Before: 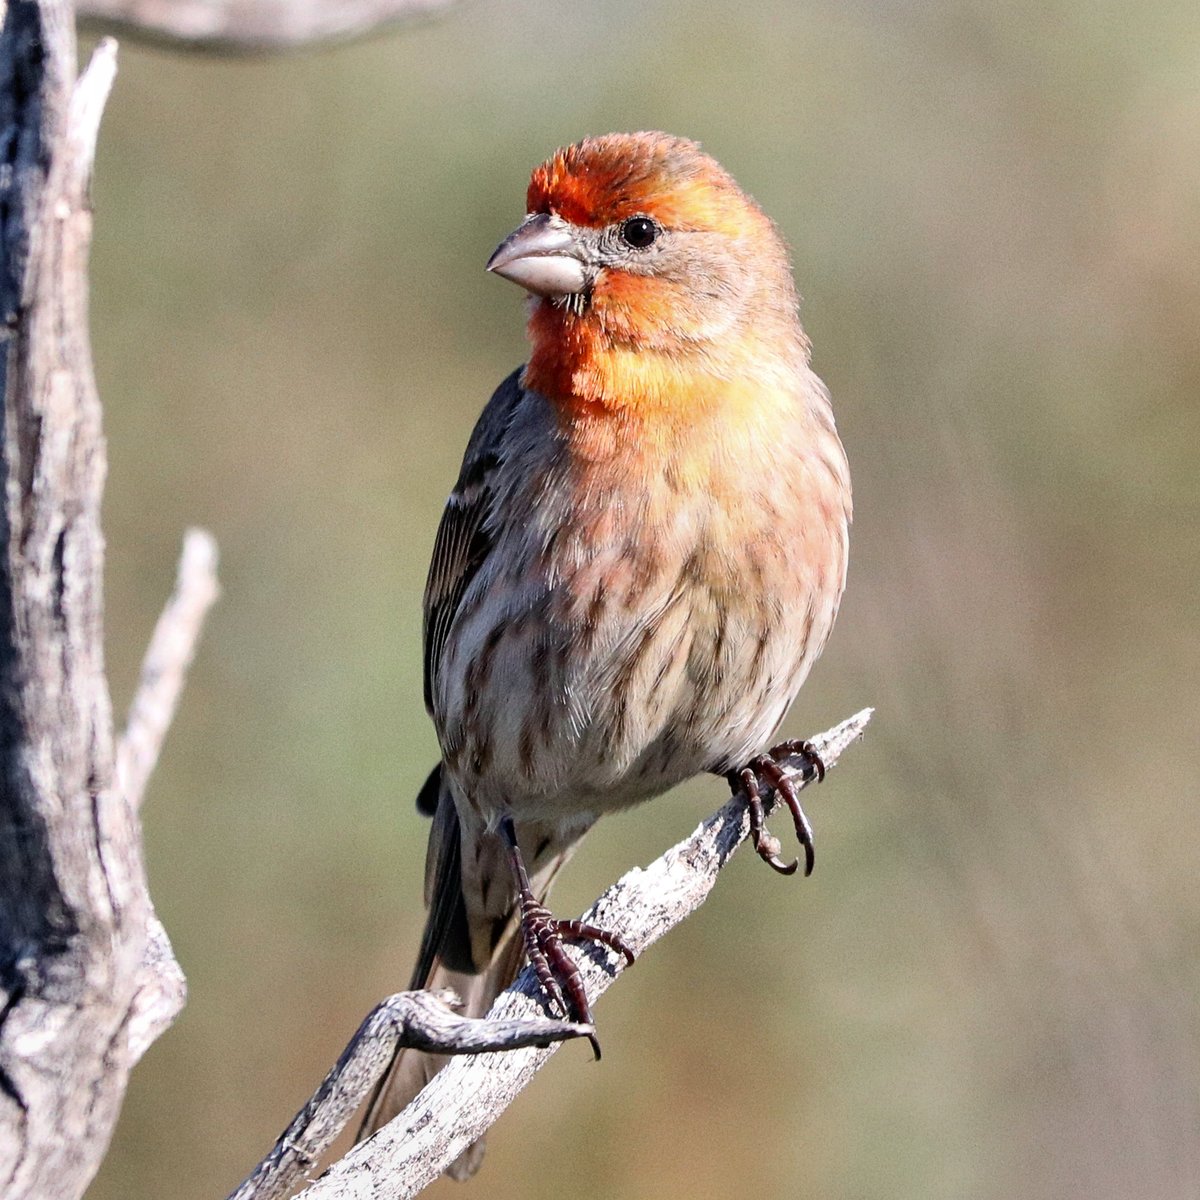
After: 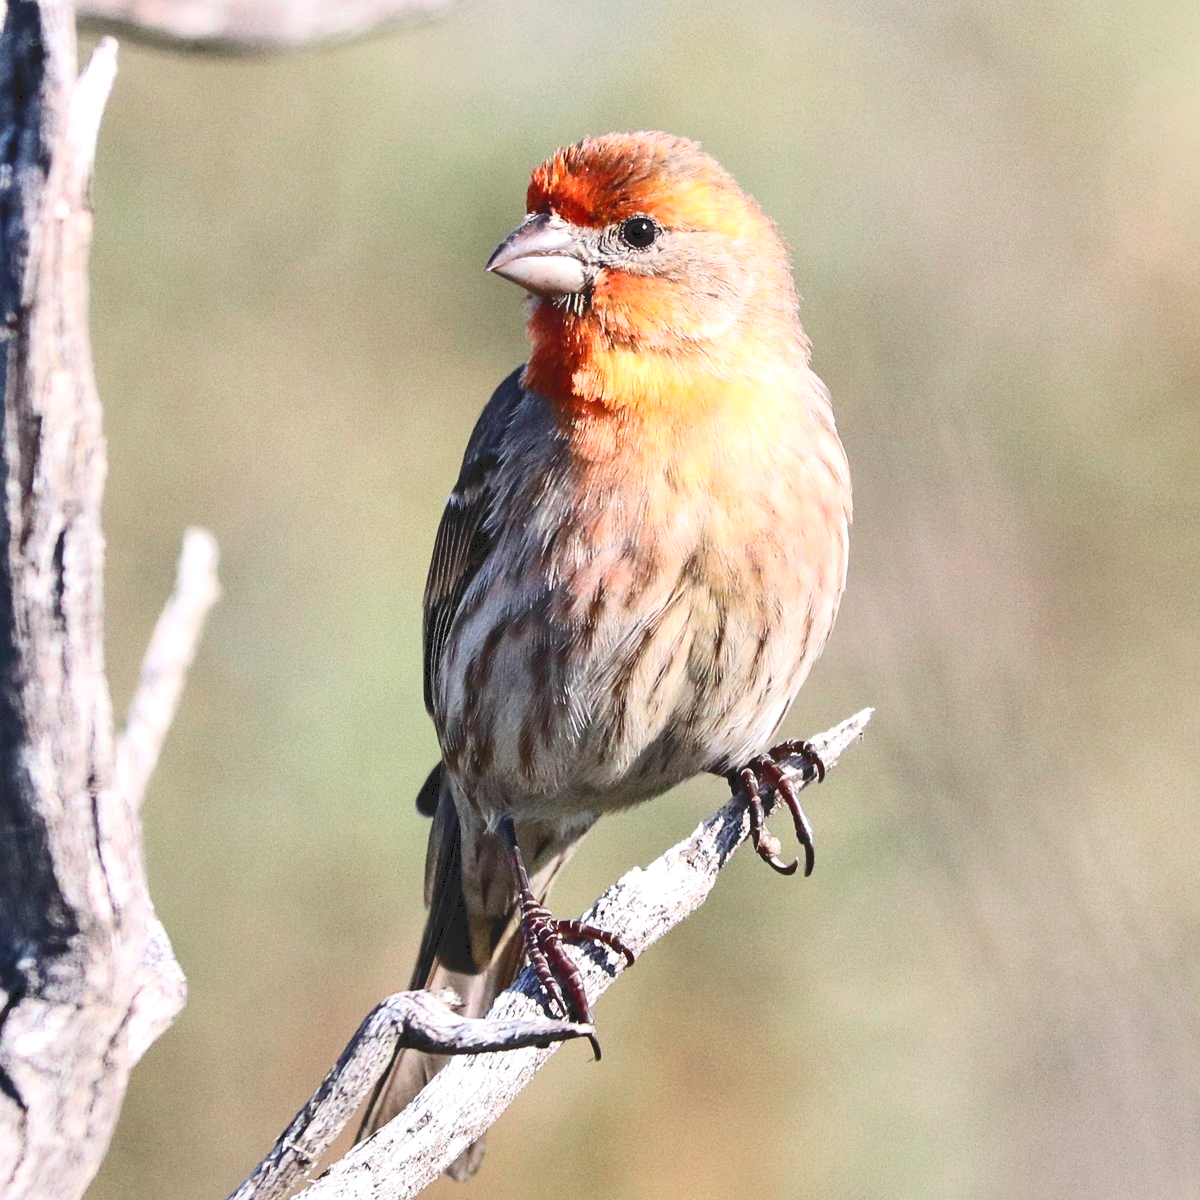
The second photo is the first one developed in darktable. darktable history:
tone curve: curves: ch0 [(0, 0) (0.003, 0.117) (0.011, 0.125) (0.025, 0.133) (0.044, 0.144) (0.069, 0.152) (0.1, 0.167) (0.136, 0.186) (0.177, 0.21) (0.224, 0.244) (0.277, 0.295) (0.335, 0.357) (0.399, 0.445) (0.468, 0.531) (0.543, 0.629) (0.623, 0.716) (0.709, 0.803) (0.801, 0.876) (0.898, 0.939) (1, 1)], color space Lab, independent channels, preserve colors none
exposure: exposure 0.202 EV, compensate highlight preservation false
